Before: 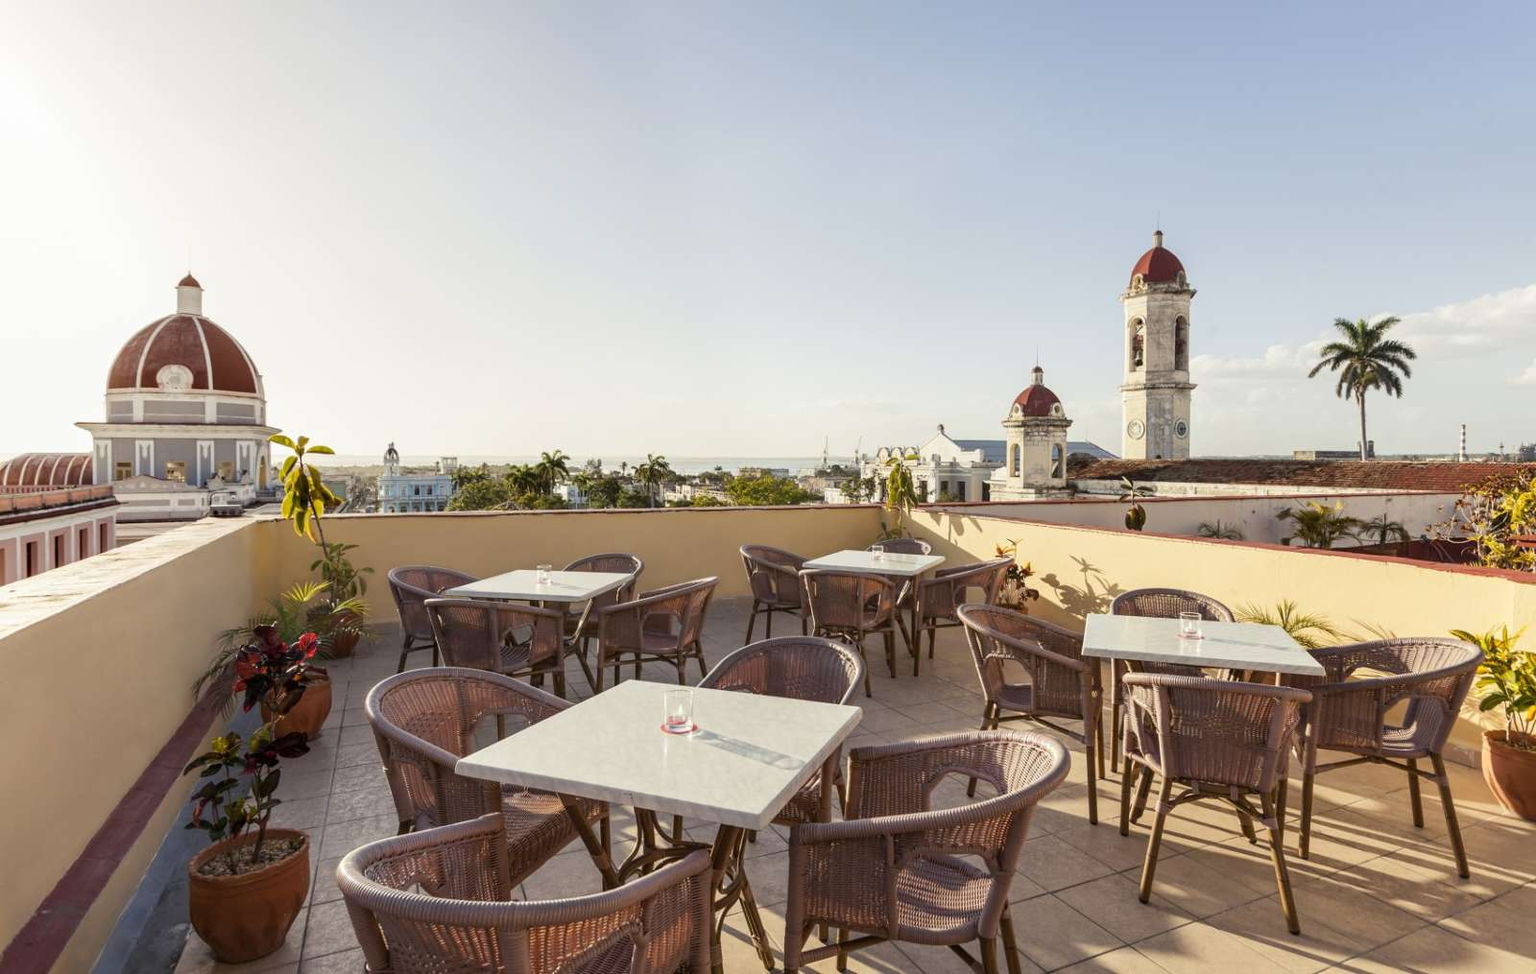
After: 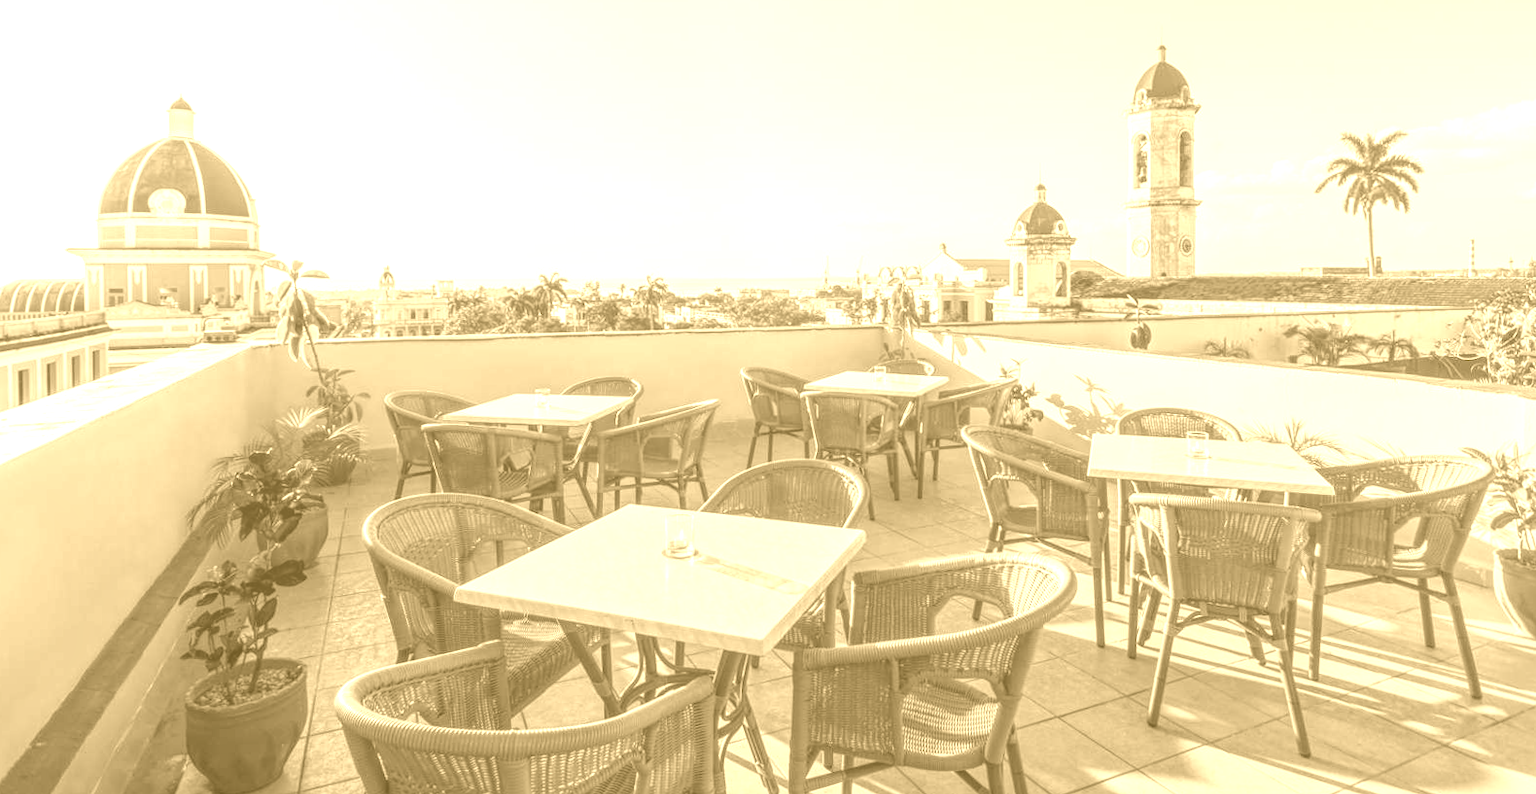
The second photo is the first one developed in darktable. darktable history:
colorize: hue 36°, source mix 100%
rotate and perspective: rotation -0.45°, automatic cropping original format, crop left 0.008, crop right 0.992, crop top 0.012, crop bottom 0.988
local contrast: highlights 73%, shadows 15%, midtone range 0.197
crop and rotate: top 18.507%
contrast brightness saturation: contrast -0.05, saturation -0.41
white balance: red 0.98, blue 1.61
